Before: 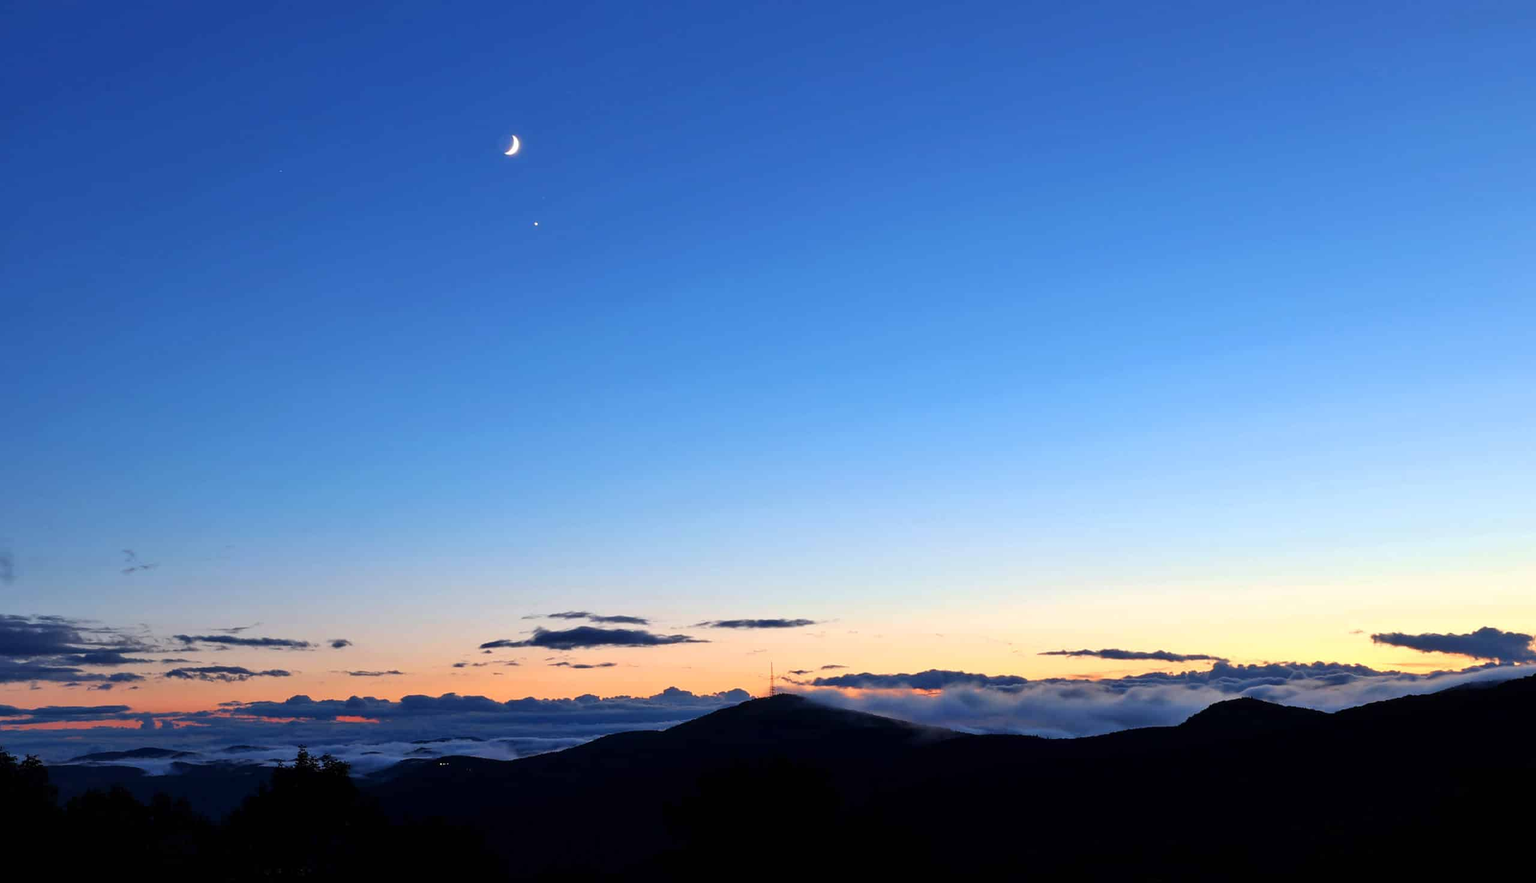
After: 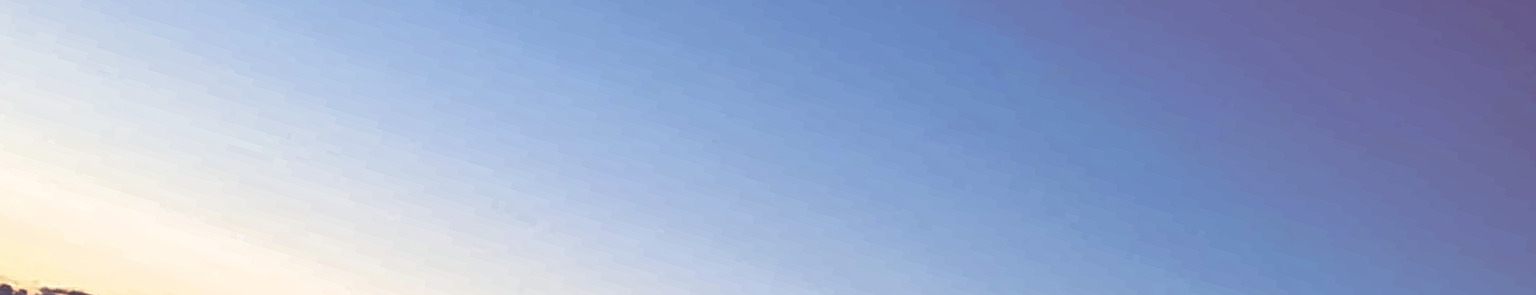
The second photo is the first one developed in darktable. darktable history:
crop and rotate: angle 16.12°, top 30.835%, bottom 35.653%
color balance rgb: perceptual saturation grading › global saturation 20%, perceptual saturation grading › highlights -25%, perceptual saturation grading › shadows 25%
split-toning: shadows › saturation 0.24, highlights › hue 54°, highlights › saturation 0.24
sharpen: radius 4
color correction: highlights a* 5.59, highlights b* 5.24, saturation 0.68
local contrast: on, module defaults
